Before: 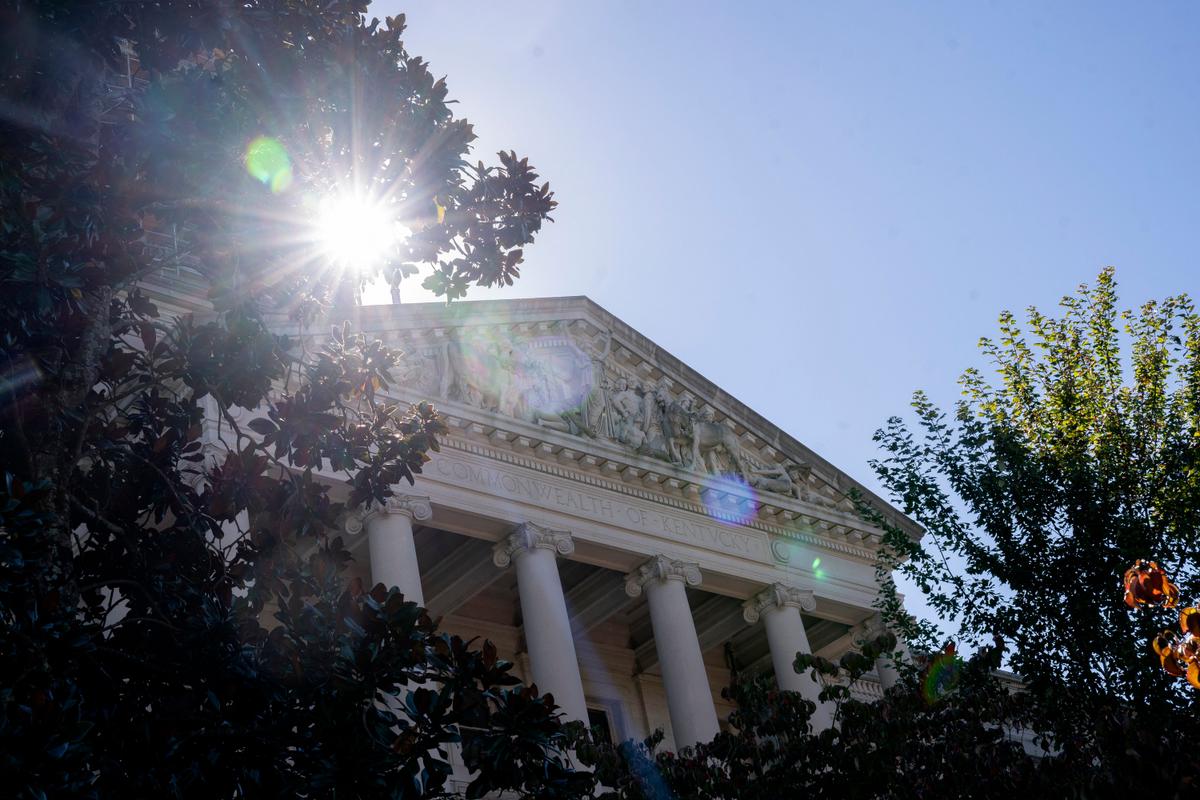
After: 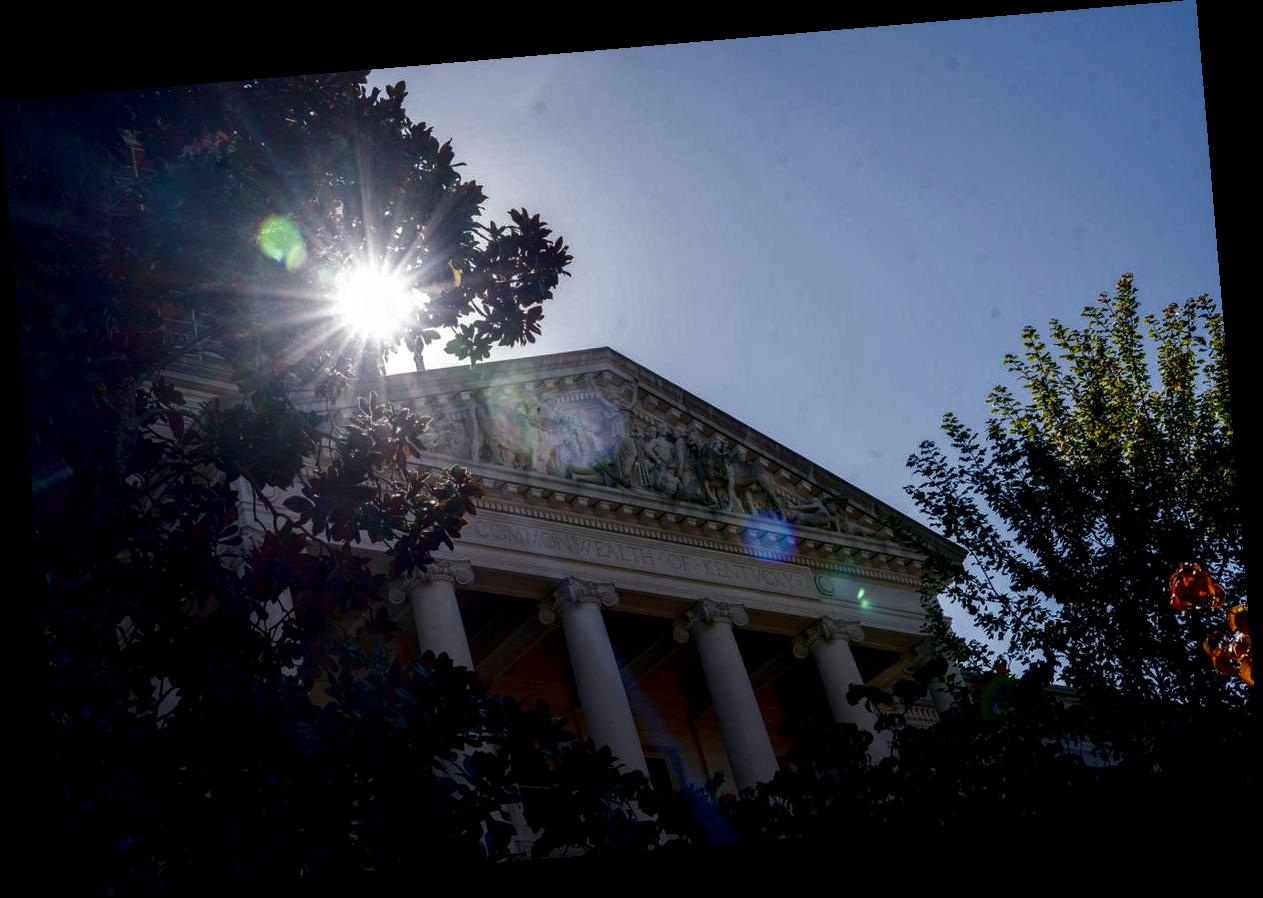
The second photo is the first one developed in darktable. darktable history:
rotate and perspective: rotation -4.86°, automatic cropping off
local contrast: shadows 94%
contrast brightness saturation: brightness -0.52
